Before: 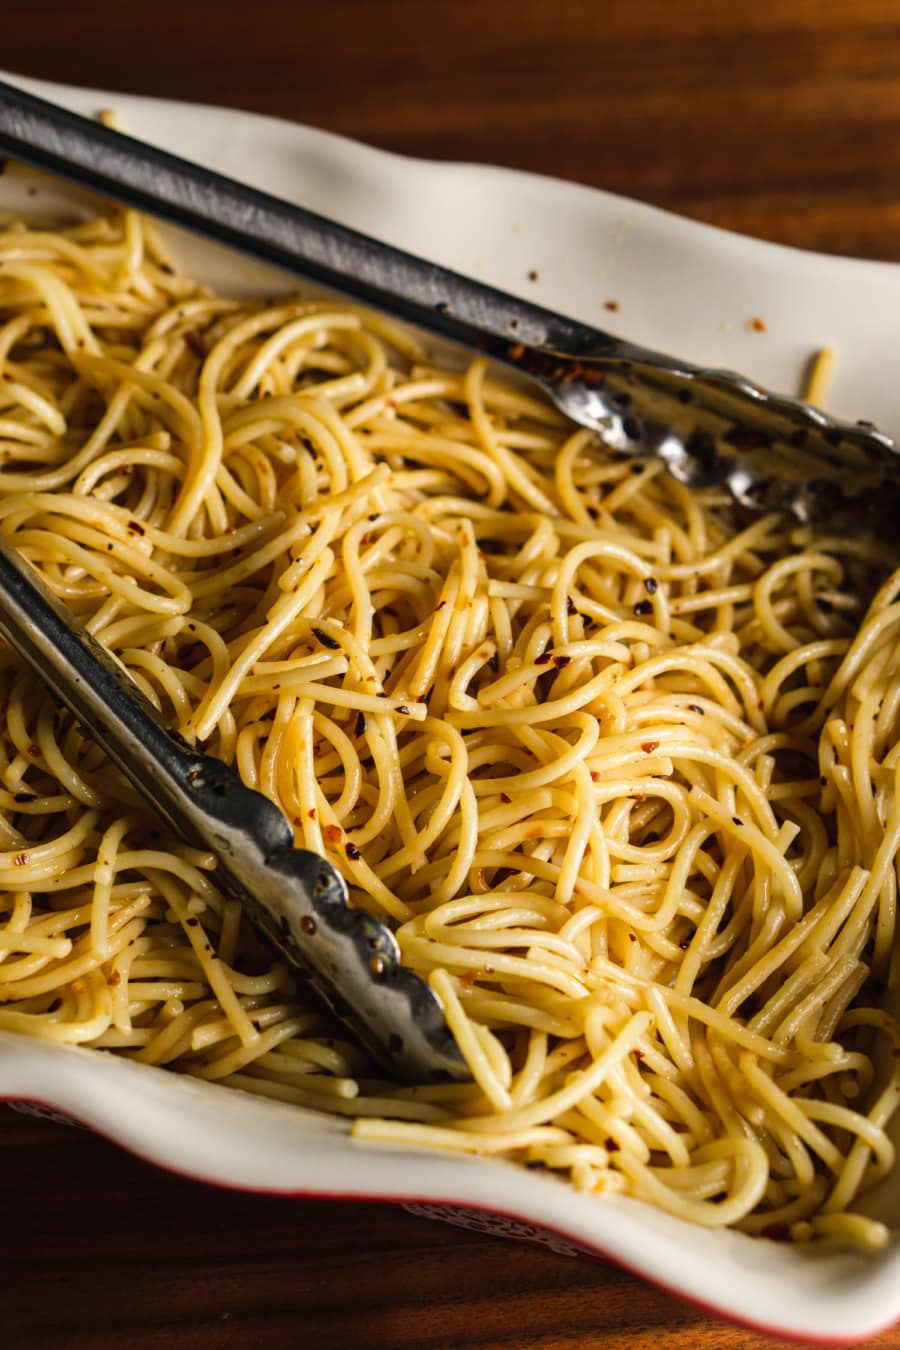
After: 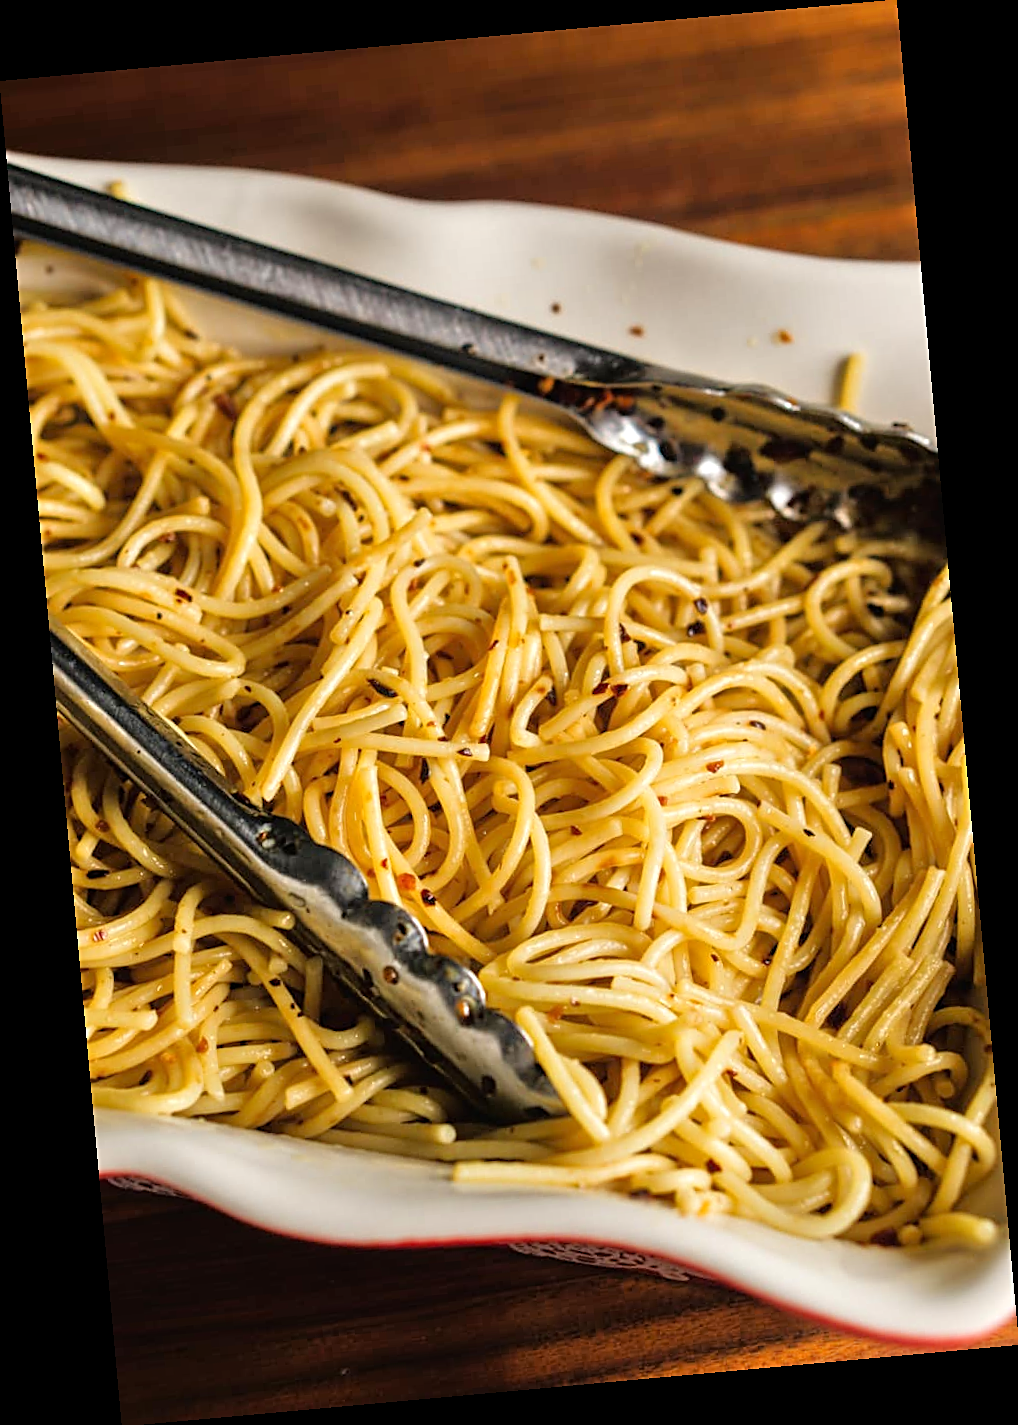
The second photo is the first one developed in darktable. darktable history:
sharpen: on, module defaults
tone equalizer: -7 EV 0.15 EV, -6 EV 0.6 EV, -5 EV 1.15 EV, -4 EV 1.33 EV, -3 EV 1.15 EV, -2 EV 0.6 EV, -1 EV 0.15 EV, mask exposure compensation -0.5 EV
tone curve: curves: ch0 [(0, 0) (0.003, 0.003) (0.011, 0.011) (0.025, 0.025) (0.044, 0.044) (0.069, 0.069) (0.1, 0.099) (0.136, 0.135) (0.177, 0.176) (0.224, 0.223) (0.277, 0.275) (0.335, 0.333) (0.399, 0.396) (0.468, 0.465) (0.543, 0.546) (0.623, 0.625) (0.709, 0.711) (0.801, 0.802) (0.898, 0.898) (1, 1)], preserve colors none
rotate and perspective: rotation -5.2°, automatic cropping off
